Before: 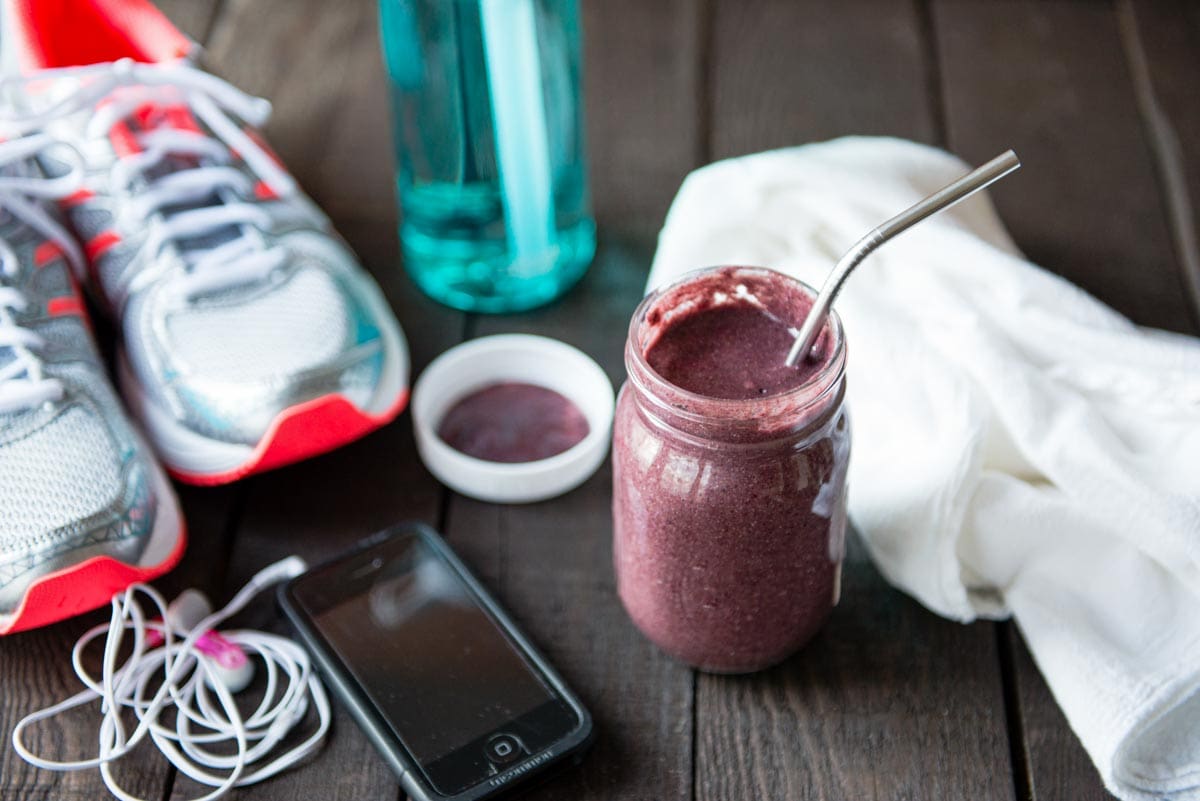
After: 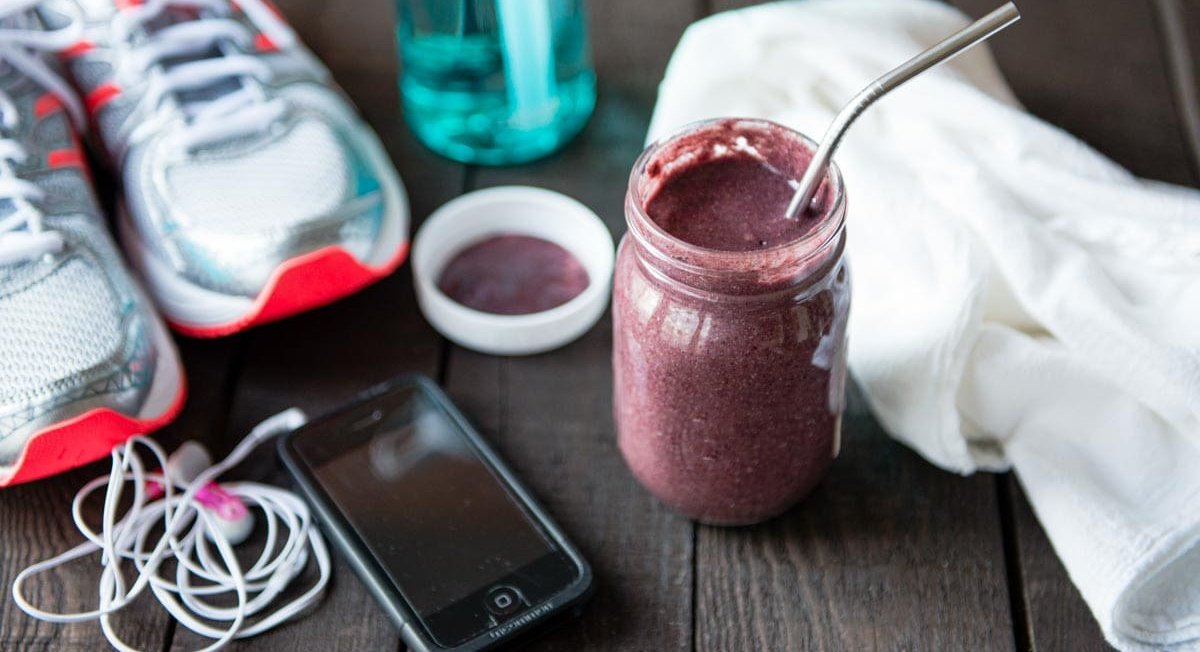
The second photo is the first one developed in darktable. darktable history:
crop and rotate: top 18.507%
white balance: red 1, blue 1
